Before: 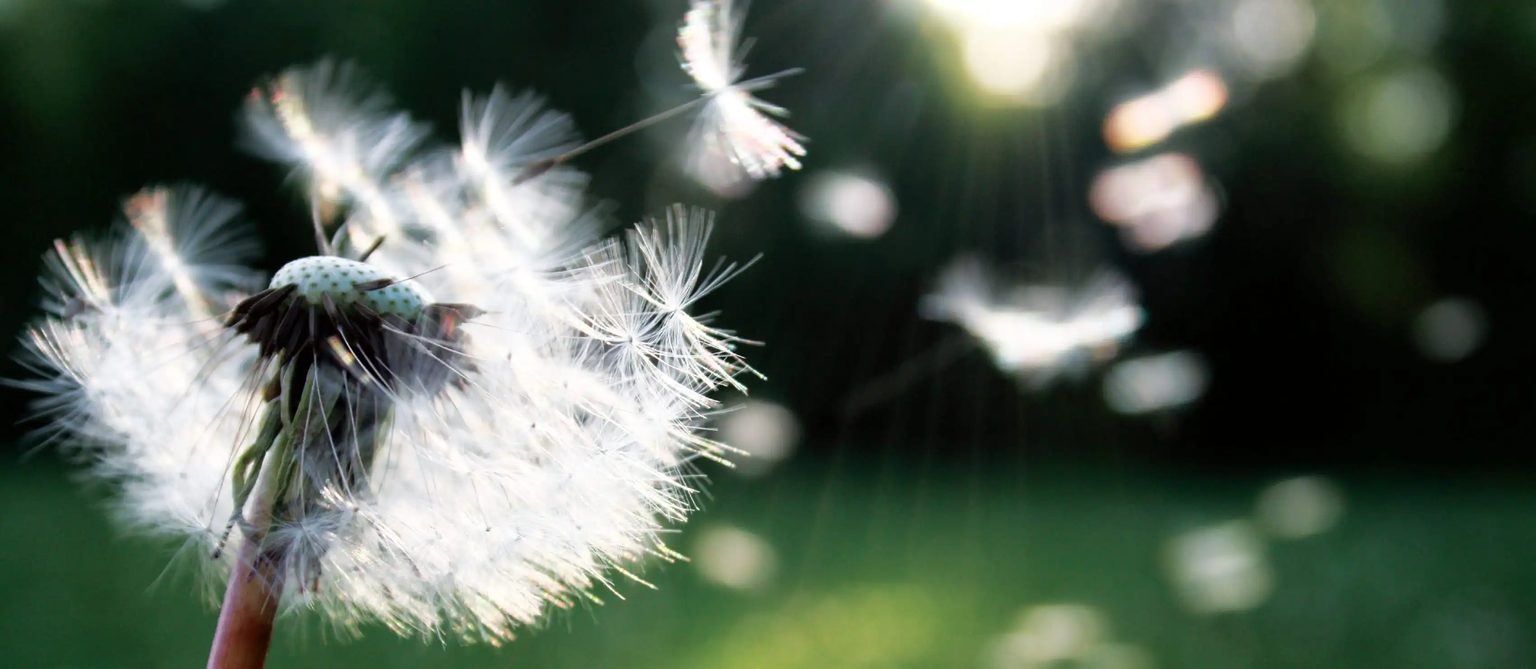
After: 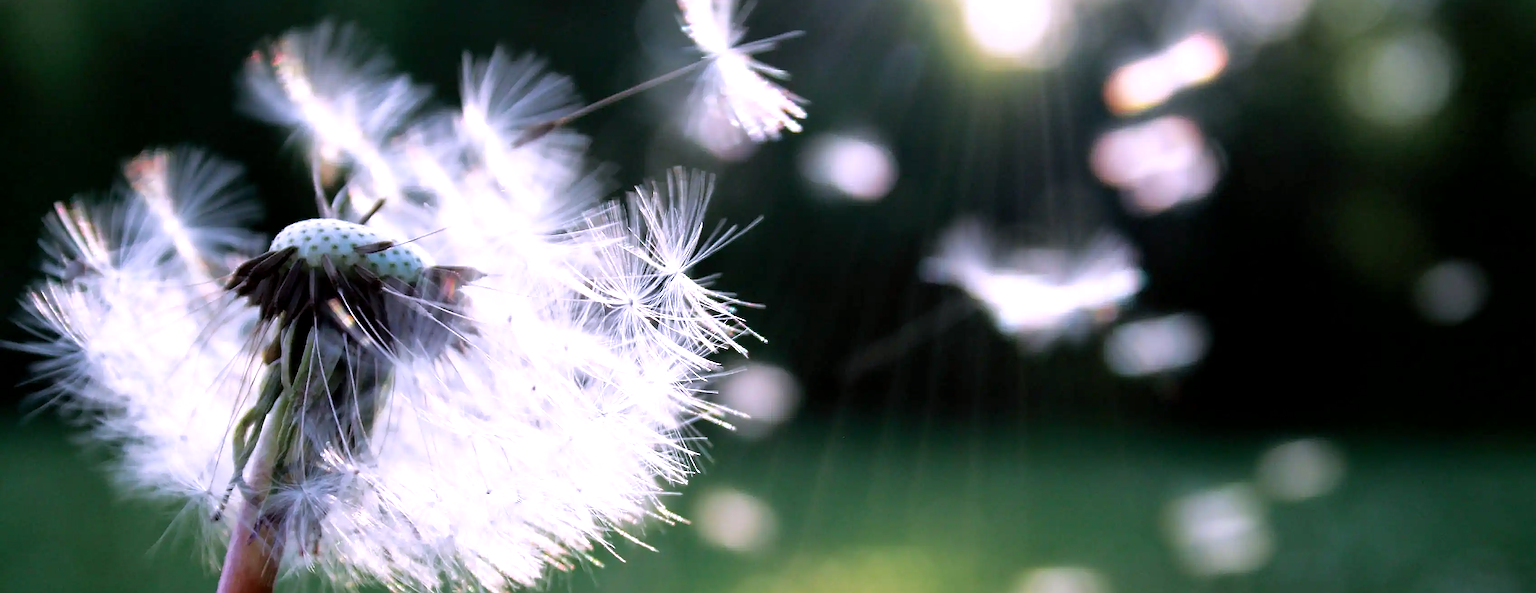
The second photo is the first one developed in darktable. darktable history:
exposure: black level correction 0.001, exposure 0.14 EV, compensate highlight preservation false
sharpen: radius 1.4, amount 1.25, threshold 0.7
white balance: red 1.042, blue 1.17
crop and rotate: top 5.609%, bottom 5.609%
